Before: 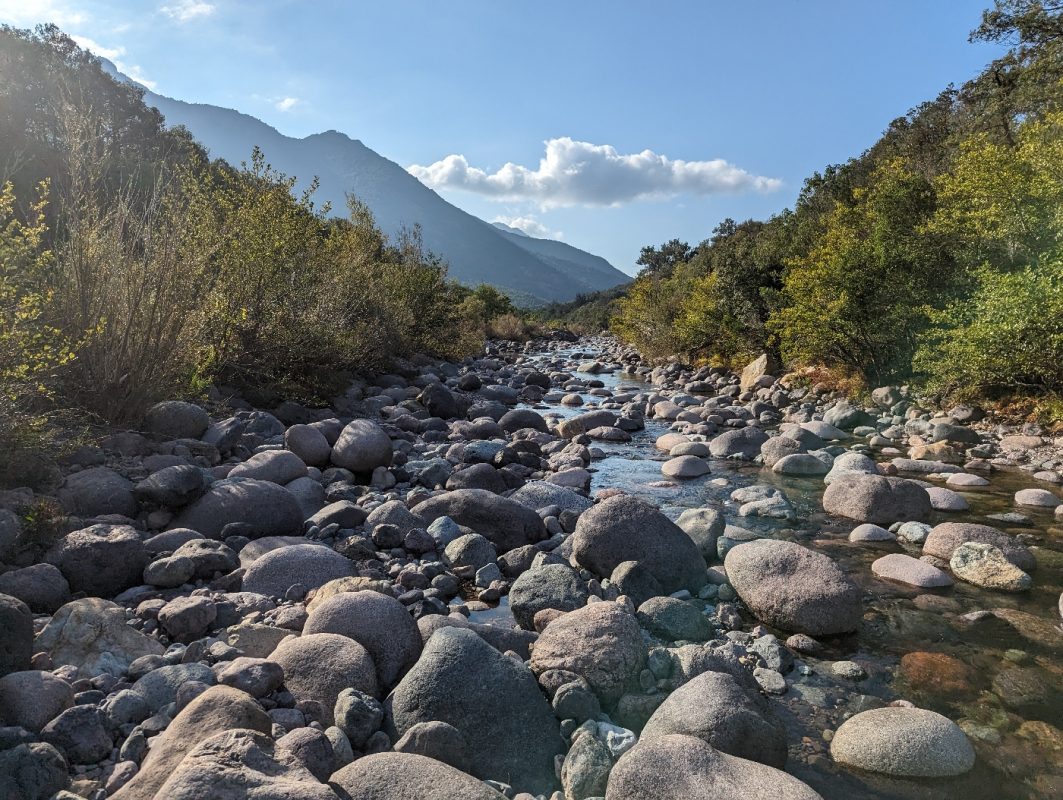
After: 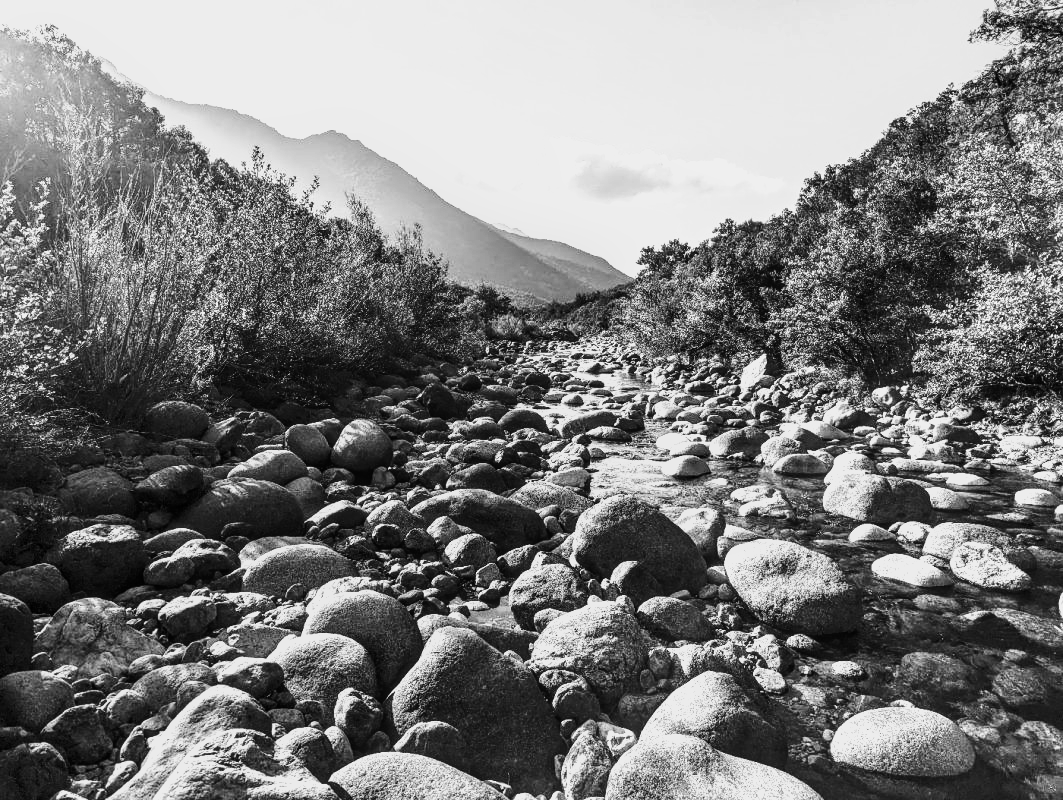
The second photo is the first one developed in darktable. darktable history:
local contrast: on, module defaults
white balance: red 0.948, green 1.02, blue 1.176
contrast brightness saturation: contrast 0.2, brightness -0.11, saturation 0.1
exposure: black level correction 0, exposure 0.7 EV, compensate exposure bias true, compensate highlight preservation false
tone equalizer: -8 EV -0.75 EV, -7 EV -0.7 EV, -6 EV -0.6 EV, -5 EV -0.4 EV, -3 EV 0.4 EV, -2 EV 0.6 EV, -1 EV 0.7 EV, +0 EV 0.75 EV, edges refinement/feathering 500, mask exposure compensation -1.57 EV, preserve details no
monochrome: a -92.57, b 58.91
velvia: on, module defaults
